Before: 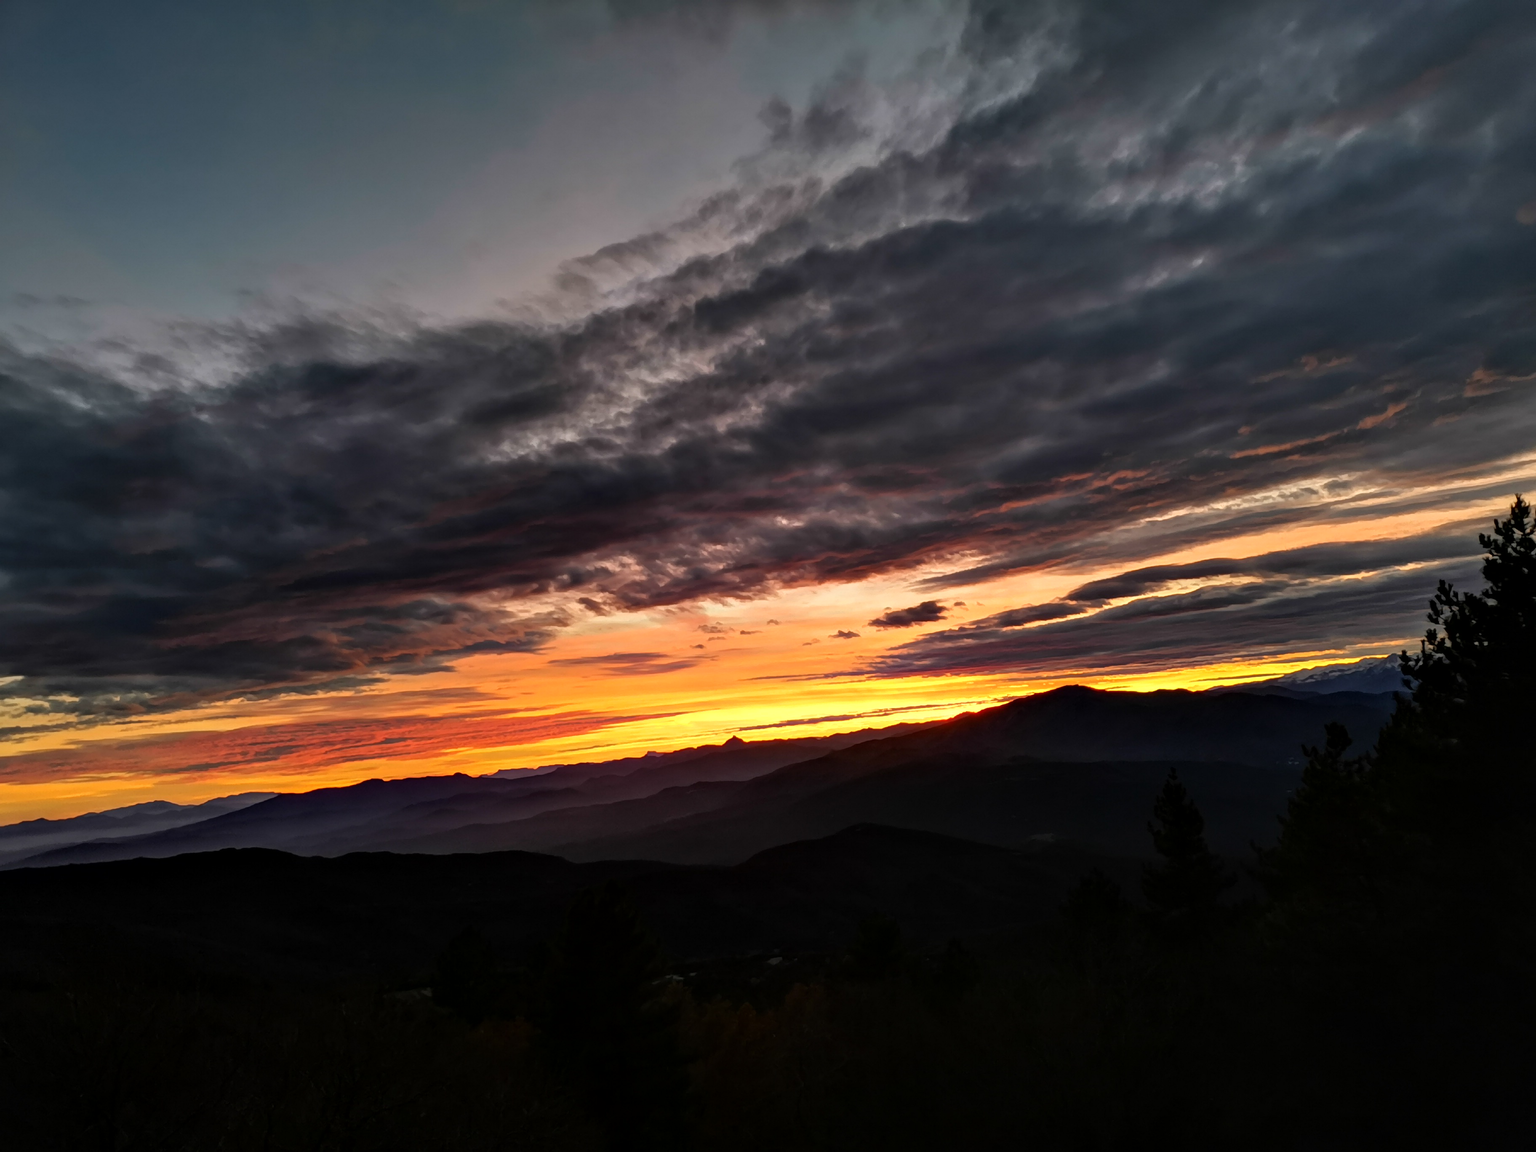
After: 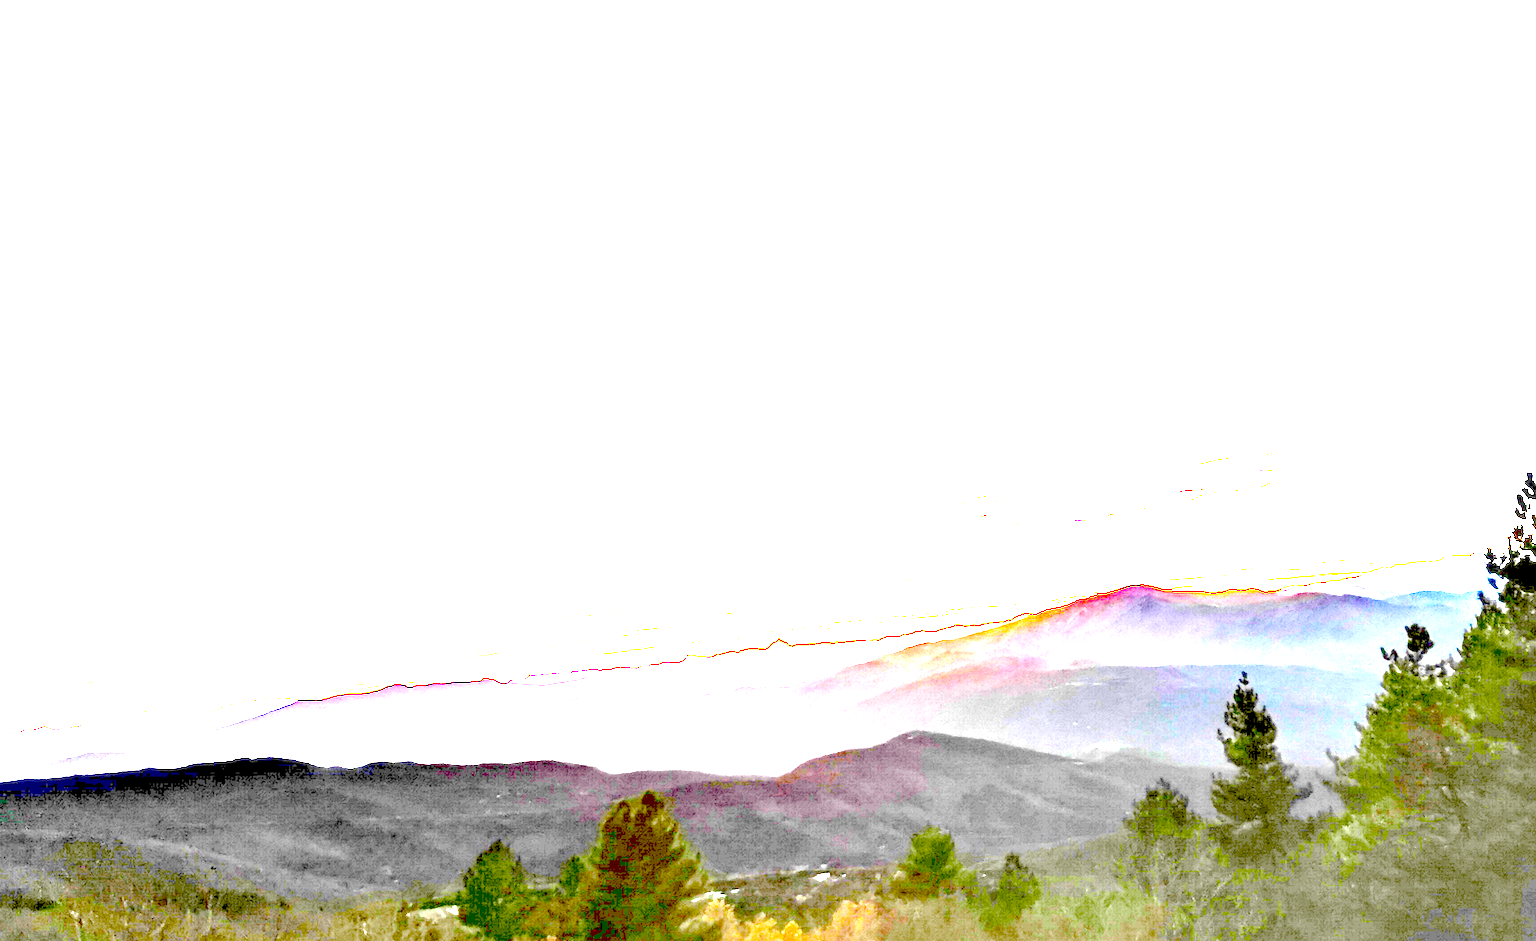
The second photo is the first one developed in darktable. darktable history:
exposure: exposure 8 EV, compensate highlight preservation false
crop and rotate: angle 0.03°, top 11.643%, right 5.651%, bottom 11.189%
